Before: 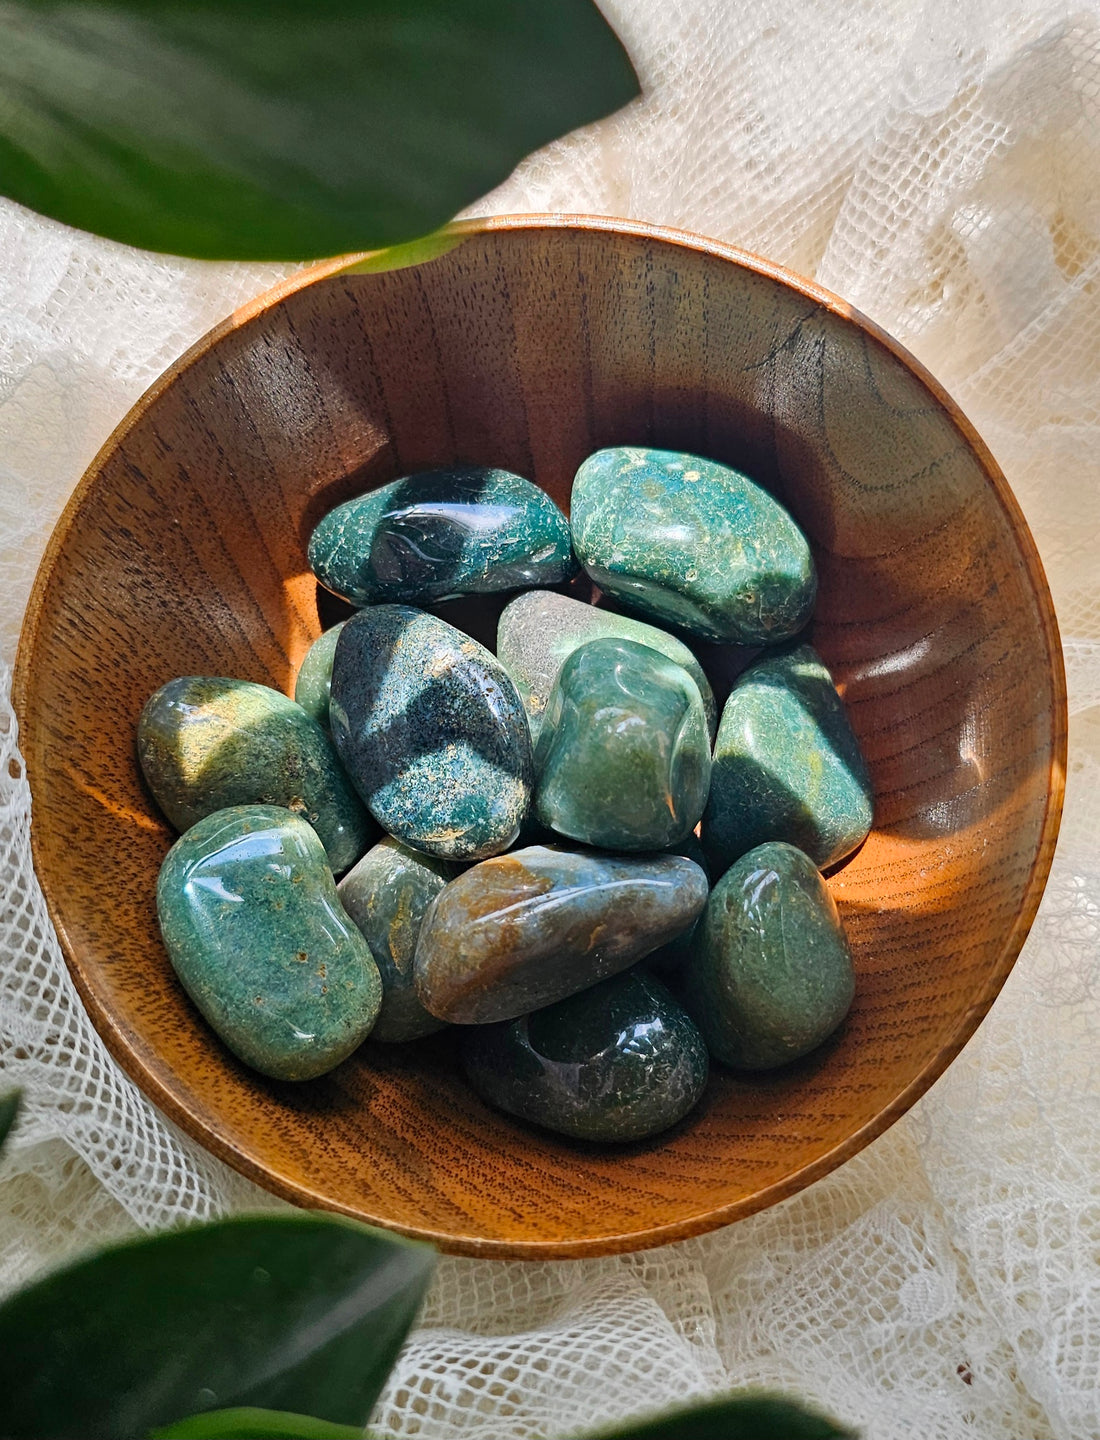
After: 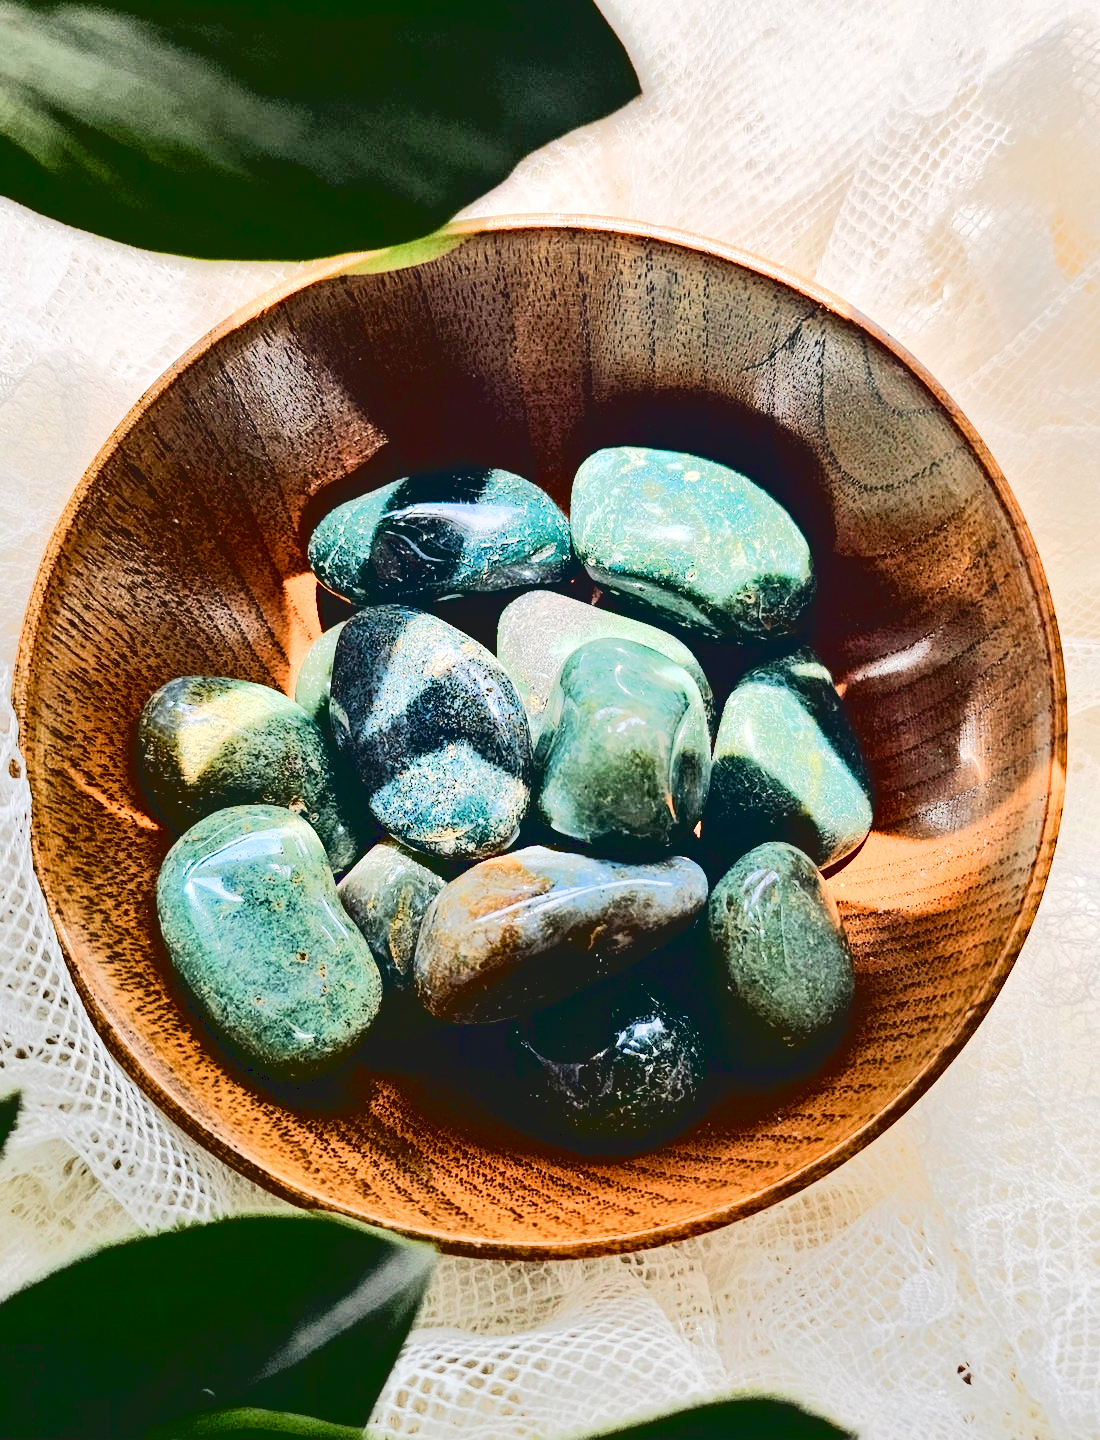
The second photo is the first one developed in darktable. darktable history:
base curve: curves: ch0 [(0.065, 0.026) (0.236, 0.358) (0.53, 0.546) (0.777, 0.841) (0.924, 0.992)], preserve colors average RGB
contrast brightness saturation: contrast 0.28
exposure: exposure 0.6 EV, compensate highlight preservation false
color balance rgb: shadows lift › chroma 1%, shadows lift › hue 113°, highlights gain › chroma 0.2%, highlights gain › hue 333°, perceptual saturation grading › global saturation 20%, perceptual saturation grading › highlights -50%, perceptual saturation grading › shadows 25%, contrast -20%
